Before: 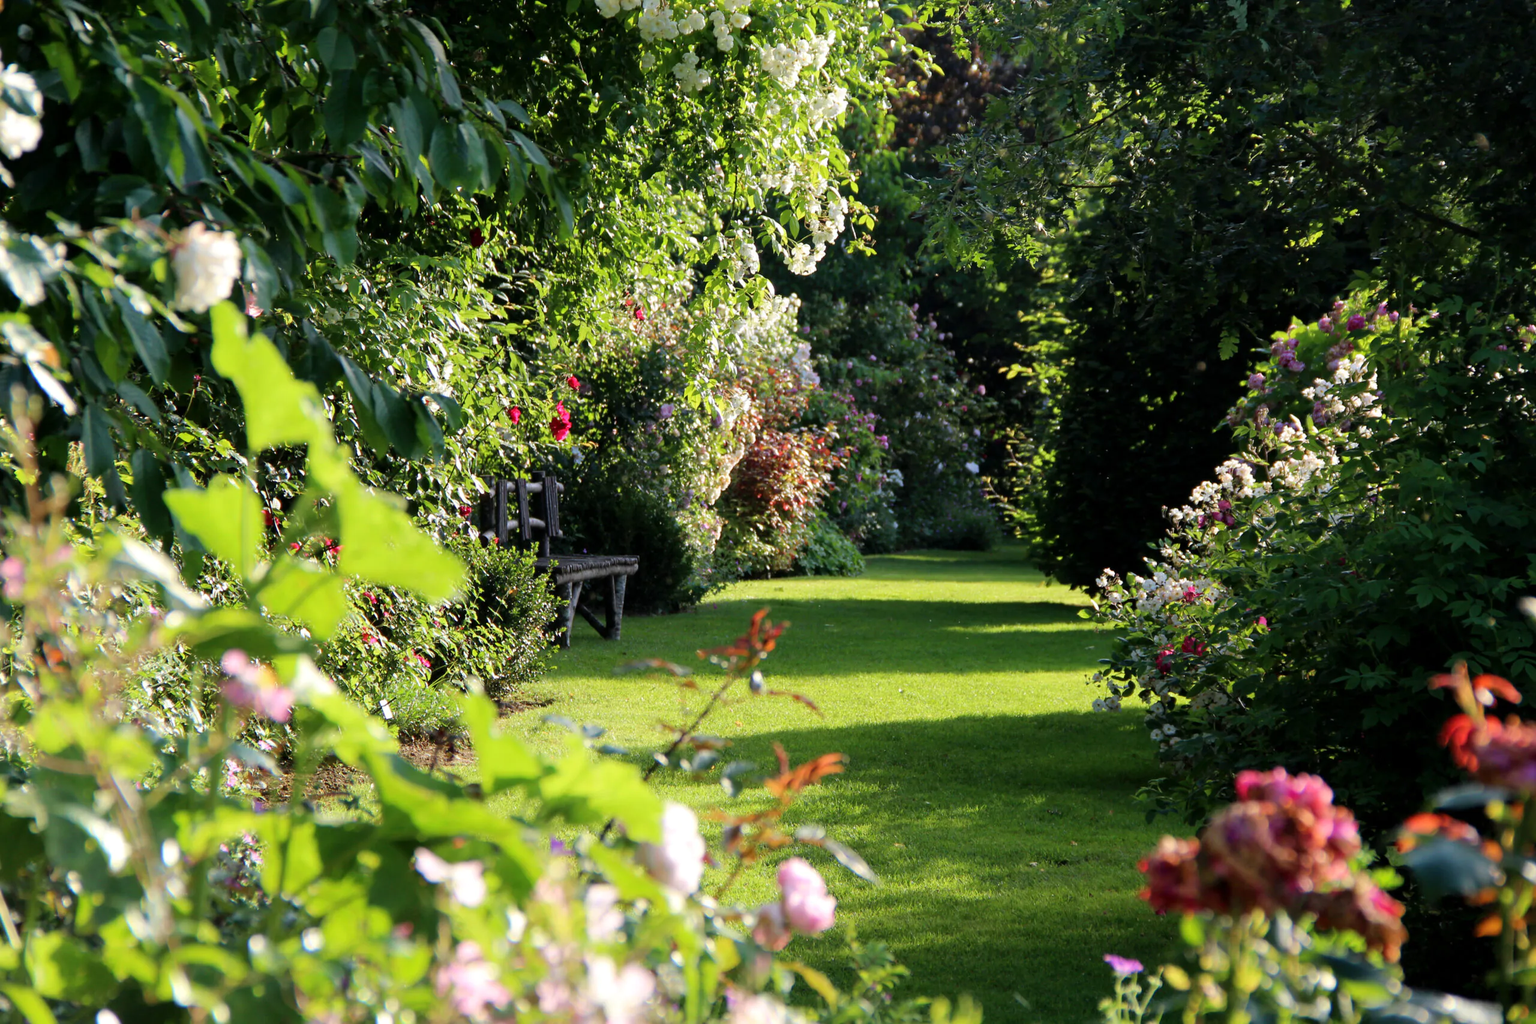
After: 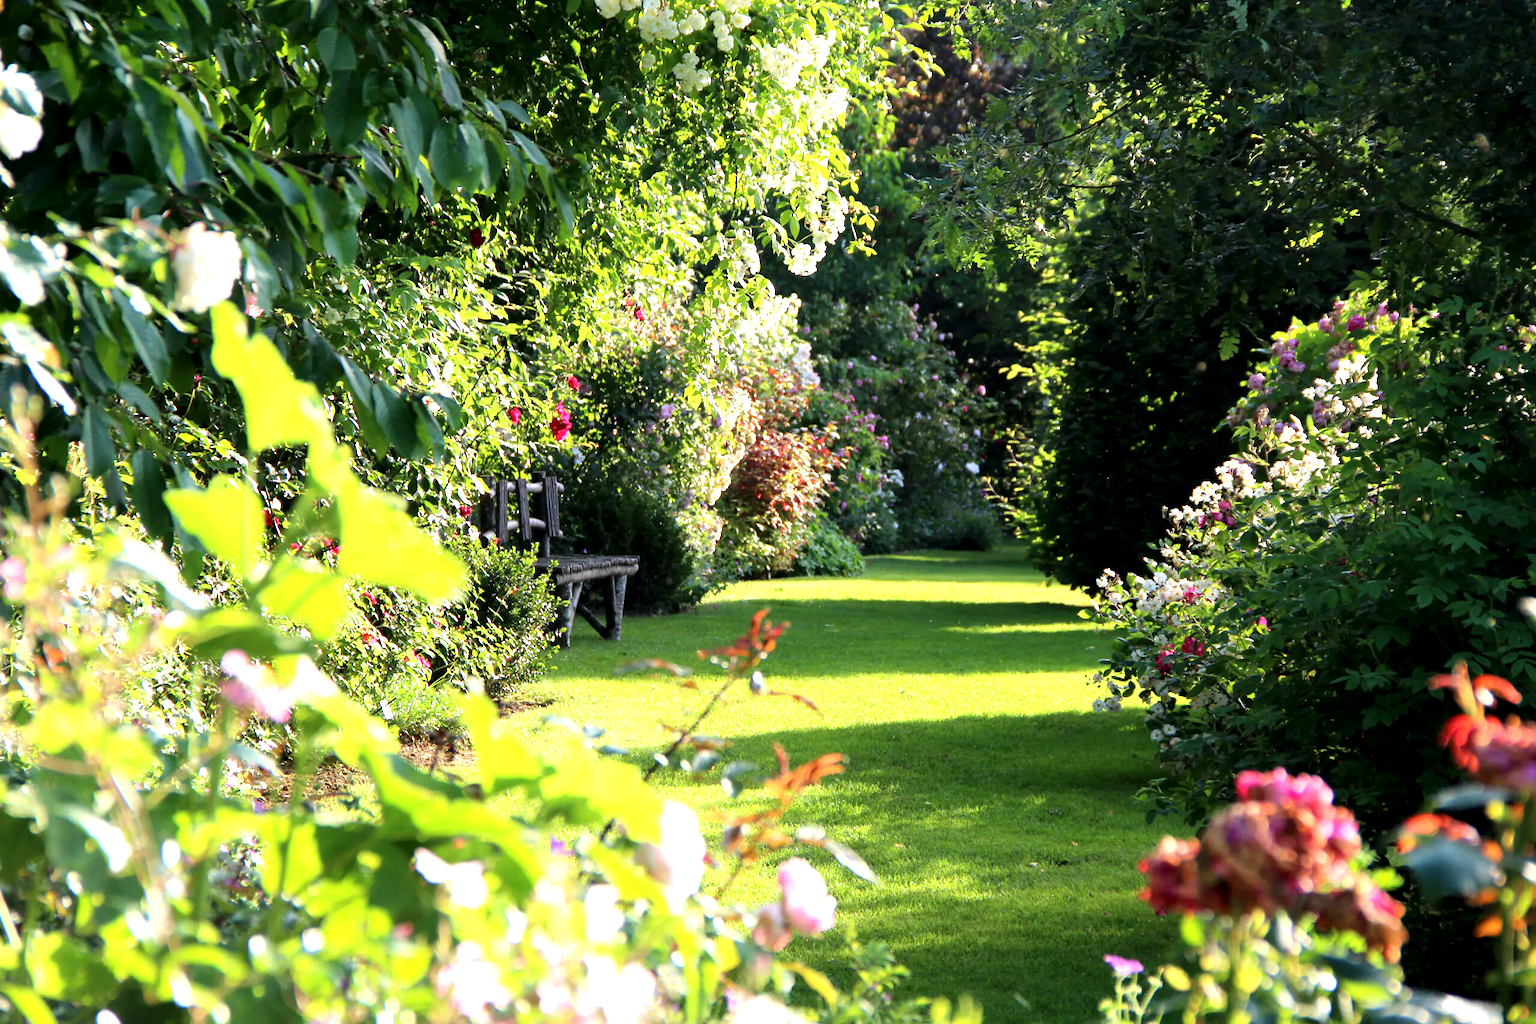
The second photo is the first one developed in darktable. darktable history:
exposure: black level correction 0.001, exposure 0.967 EV, compensate exposure bias true, compensate highlight preservation false
